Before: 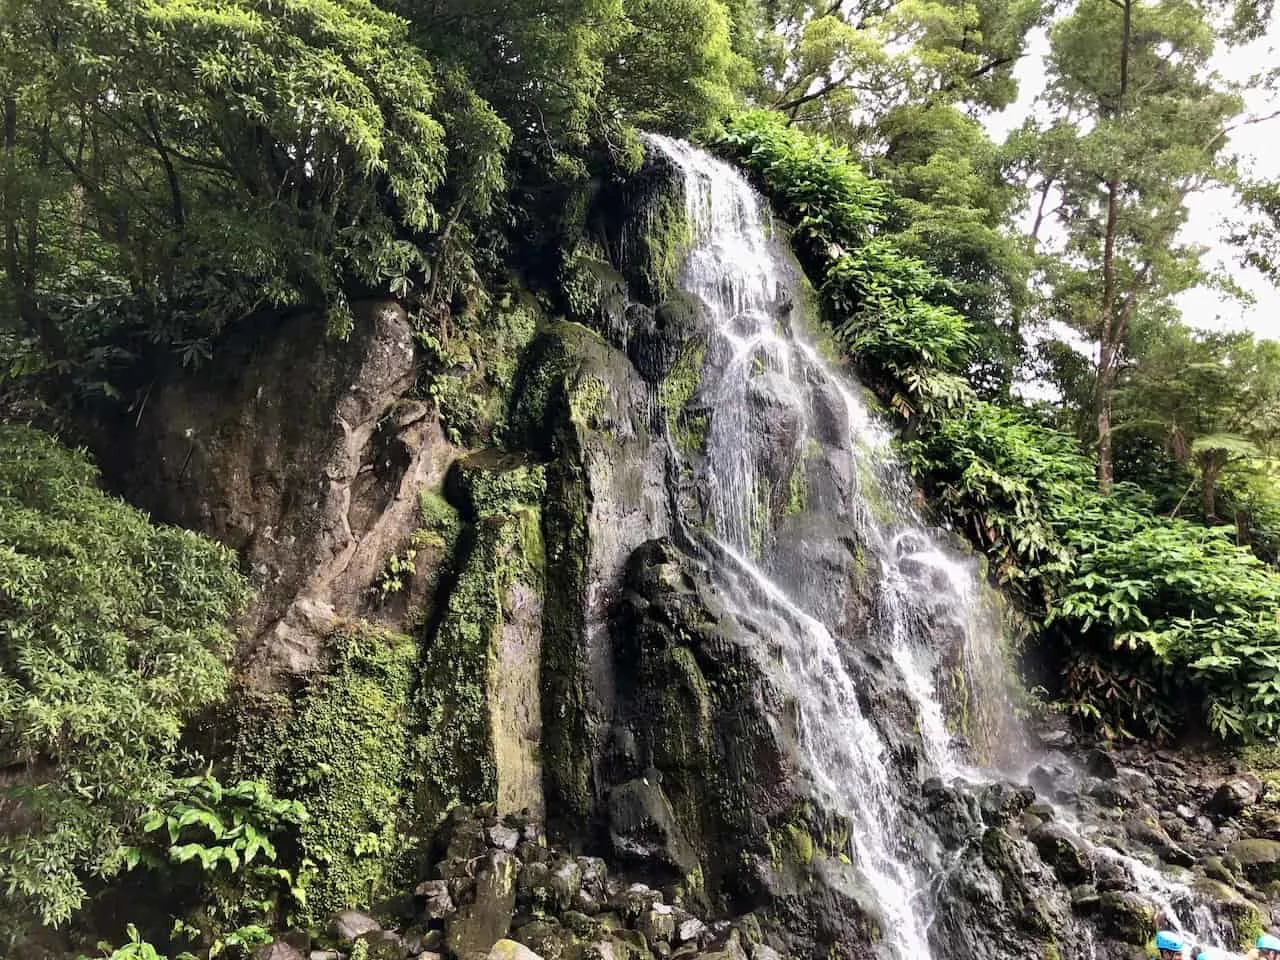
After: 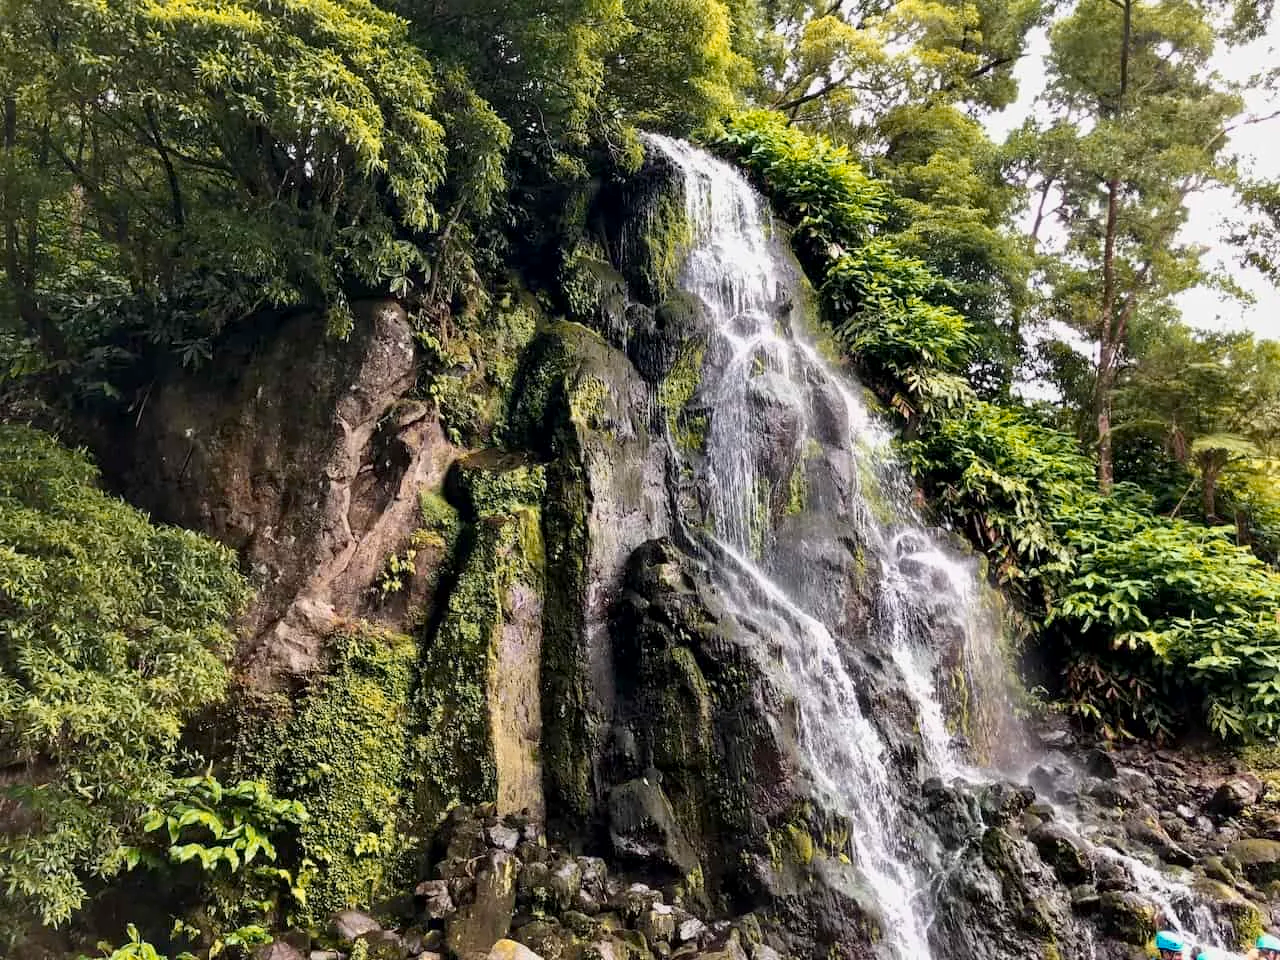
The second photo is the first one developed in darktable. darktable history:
exposure: black level correction 0.001, exposure -0.125 EV, compensate exposure bias true, compensate highlight preservation false
color zones: curves: ch1 [(0.239, 0.552) (0.75, 0.5)]; ch2 [(0.25, 0.462) (0.749, 0.457)], mix 25.94%
local contrast: mode bilateral grid, contrast 20, coarseness 50, detail 120%, midtone range 0.2
